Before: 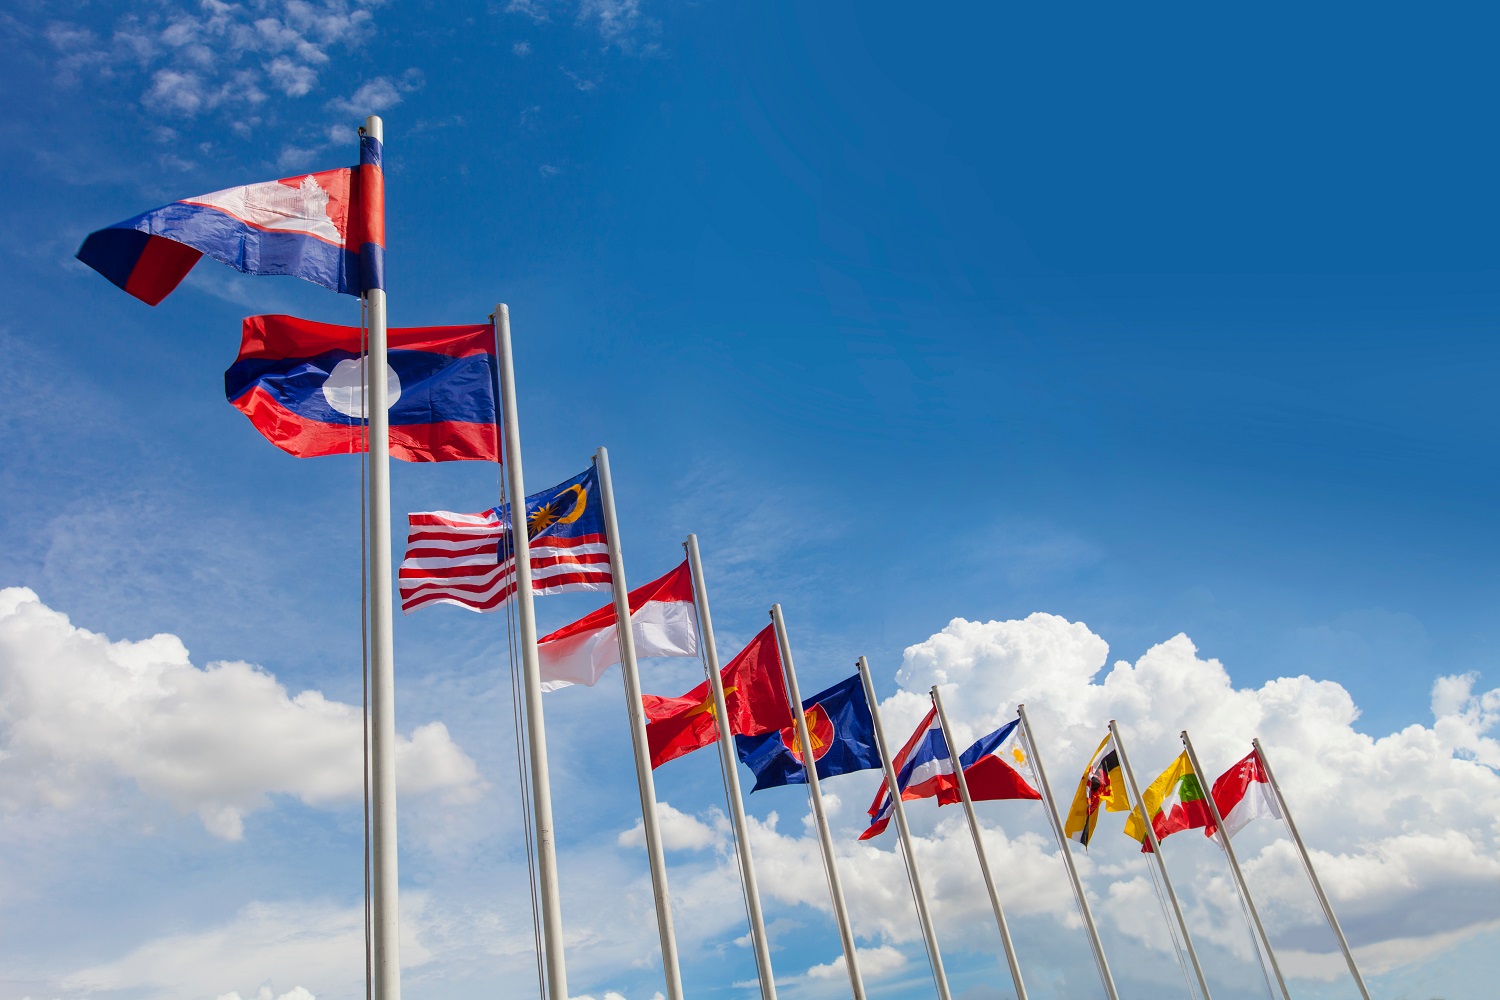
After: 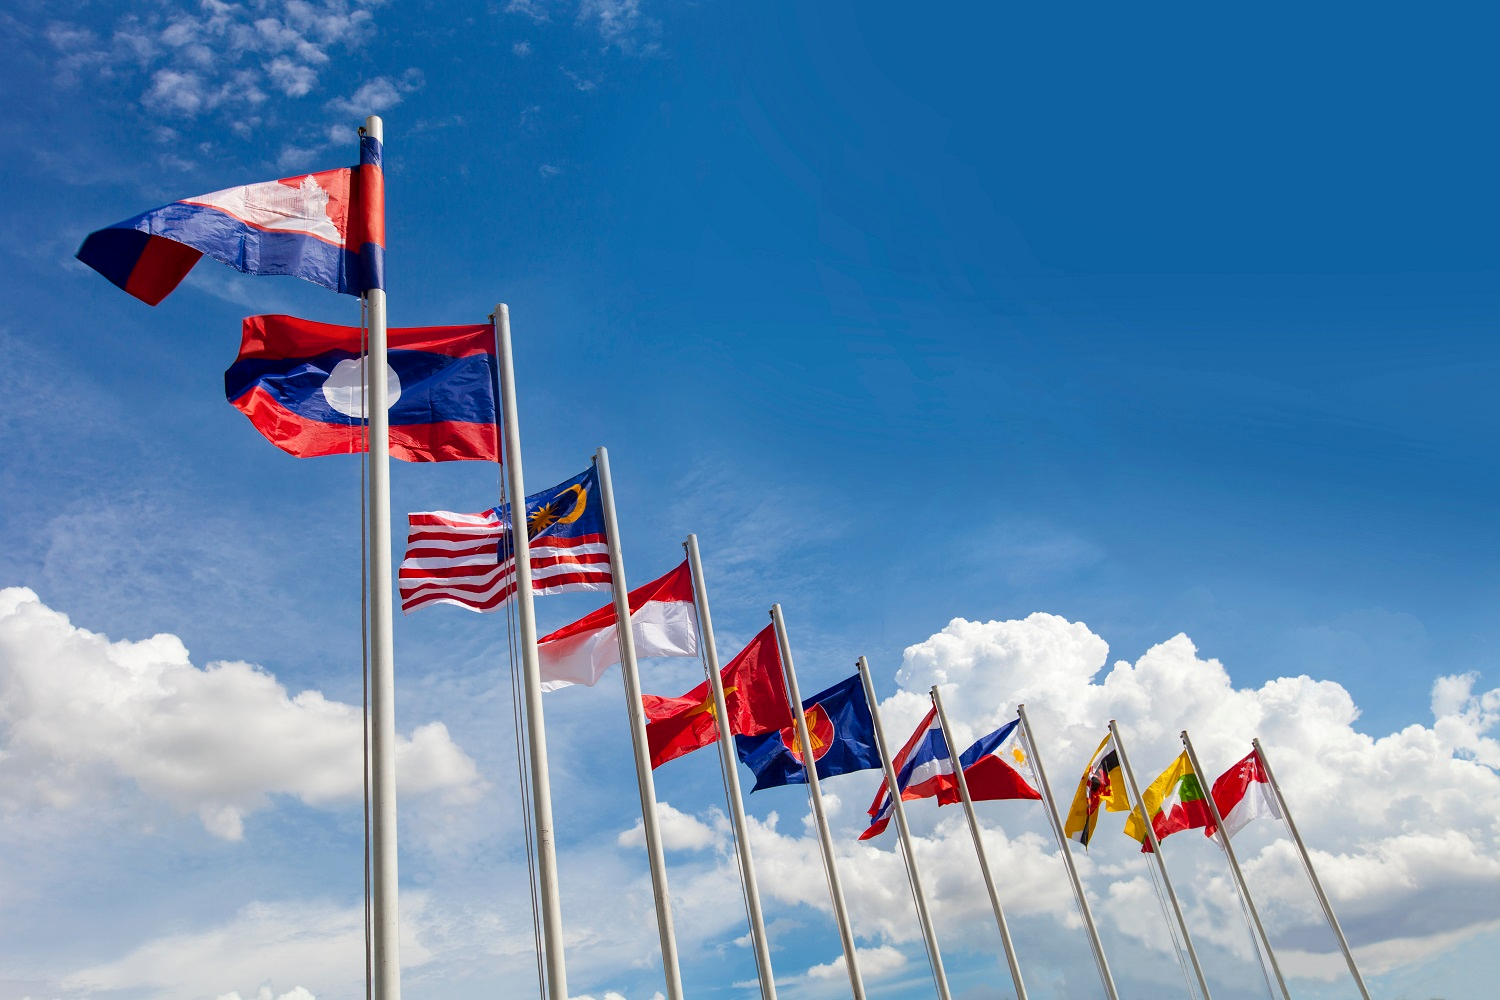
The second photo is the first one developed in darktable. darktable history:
local contrast: mode bilateral grid, contrast 24, coarseness 50, detail 122%, midtone range 0.2
